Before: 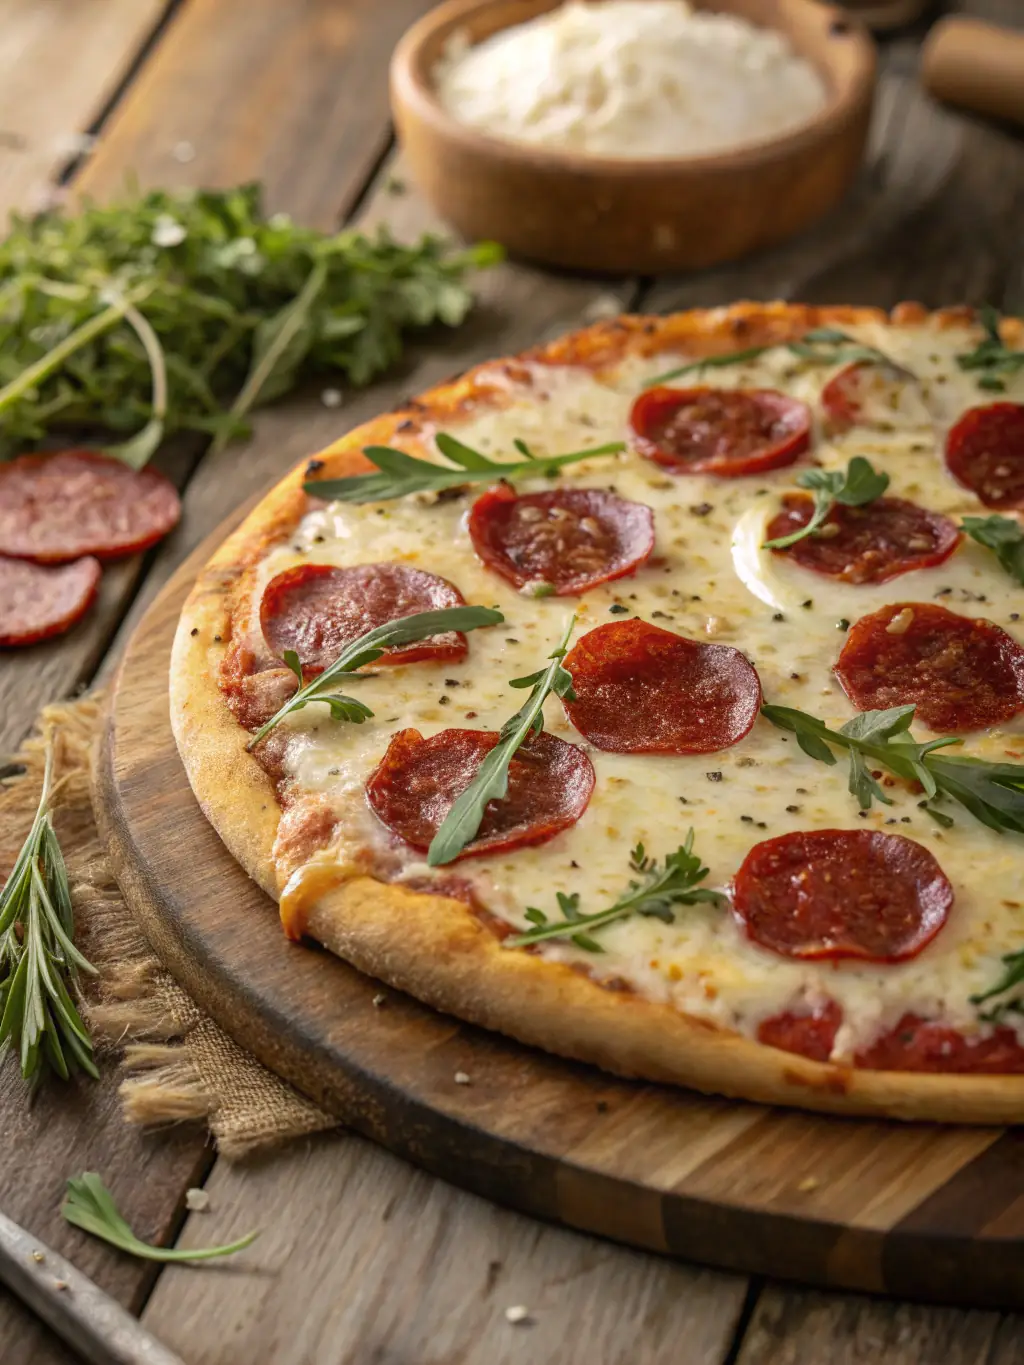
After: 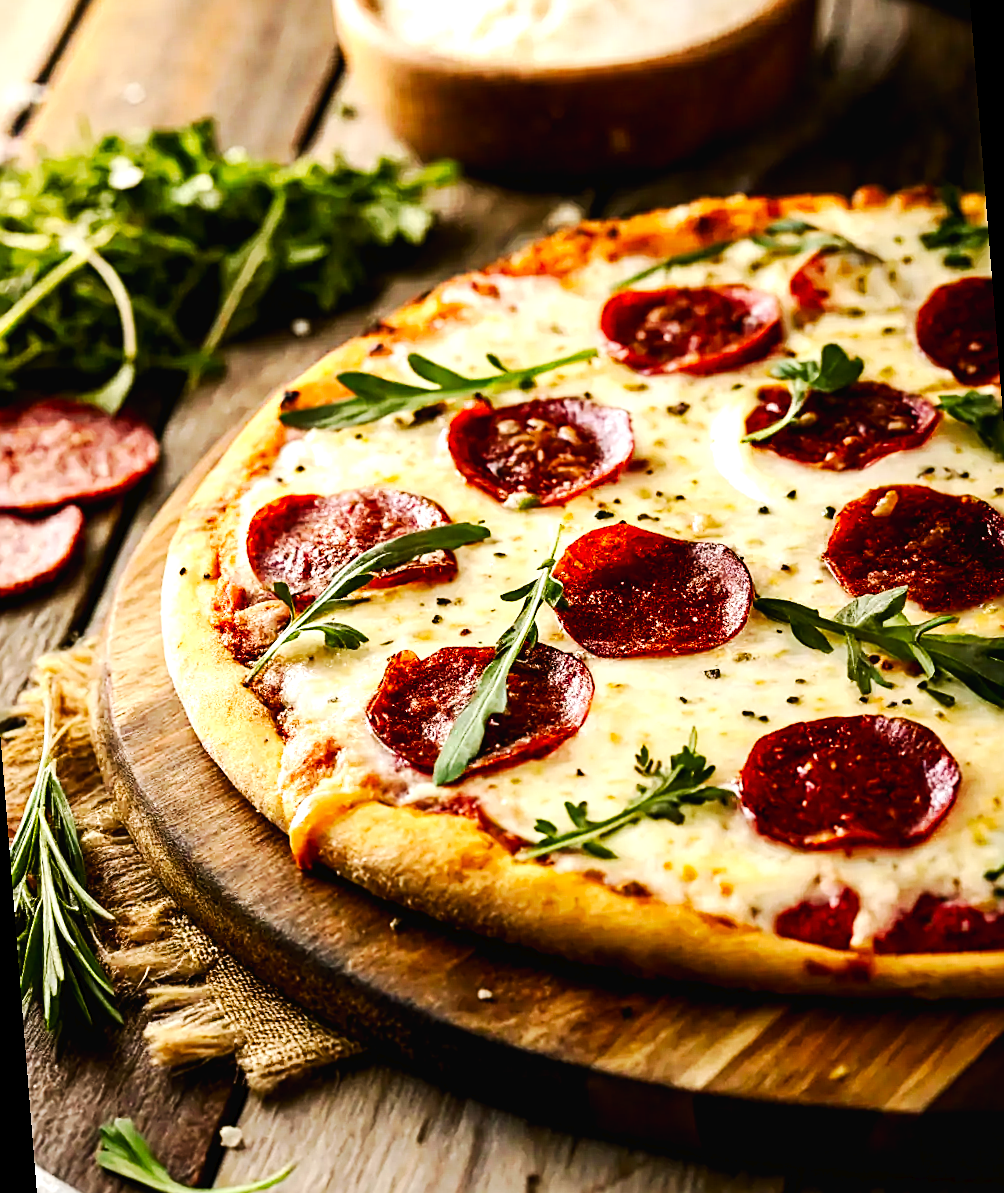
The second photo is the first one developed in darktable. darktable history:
sharpen: on, module defaults
color correction: saturation 1.1
tone equalizer: -8 EV -1.08 EV, -7 EV -1.01 EV, -6 EV -0.867 EV, -5 EV -0.578 EV, -3 EV 0.578 EV, -2 EV 0.867 EV, -1 EV 1.01 EV, +0 EV 1.08 EV, edges refinement/feathering 500, mask exposure compensation -1.57 EV, preserve details no
exposure: compensate highlight preservation false
color balance rgb: perceptual saturation grading › global saturation 20%, perceptual saturation grading › highlights -25%, perceptual saturation grading › shadows 25%
tone curve: curves: ch0 [(0, 0) (0.003, 0.016) (0.011, 0.016) (0.025, 0.016) (0.044, 0.016) (0.069, 0.016) (0.1, 0.026) (0.136, 0.047) (0.177, 0.088) (0.224, 0.14) (0.277, 0.2) (0.335, 0.276) (0.399, 0.37) (0.468, 0.47) (0.543, 0.583) (0.623, 0.698) (0.709, 0.779) (0.801, 0.858) (0.898, 0.929) (1, 1)], preserve colors none
rotate and perspective: rotation -4.57°, crop left 0.054, crop right 0.944, crop top 0.087, crop bottom 0.914
